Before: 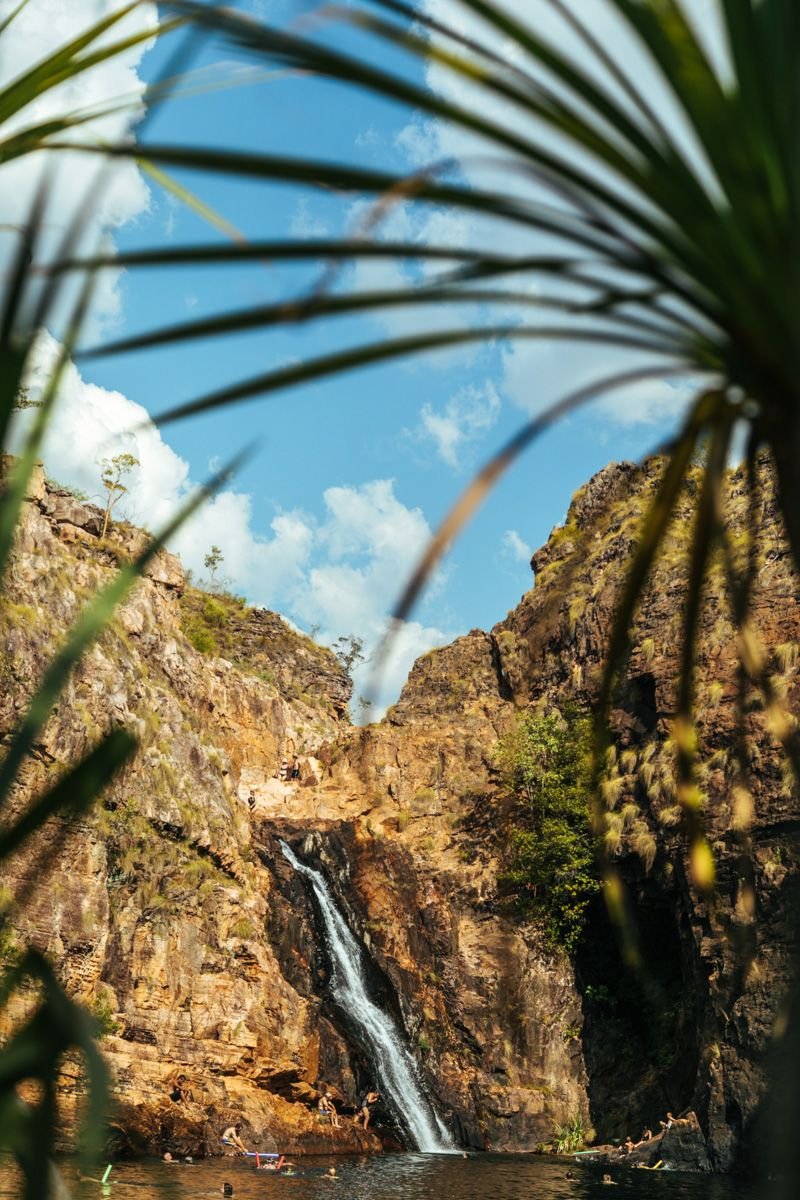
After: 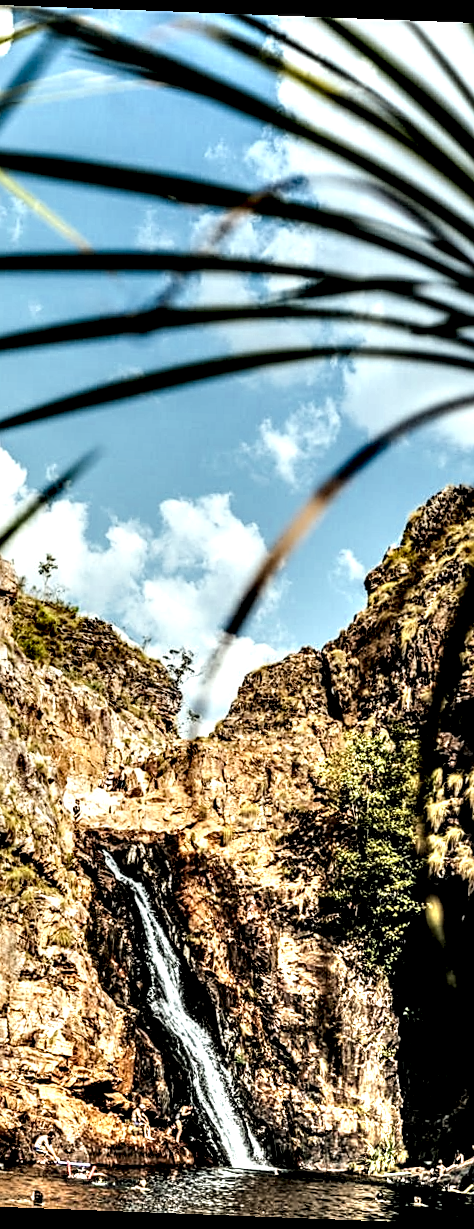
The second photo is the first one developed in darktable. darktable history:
crop and rotate: left 22.516%, right 21.234%
exposure: exposure 0.3 EV, compensate highlight preservation false
local contrast: highlights 115%, shadows 42%, detail 293%
filmic rgb: black relative exposure -9.22 EV, white relative exposure 6.77 EV, hardness 3.07, contrast 1.05
rotate and perspective: rotation 2.17°, automatic cropping off
sharpen: on, module defaults
levels: levels [0.016, 0.492, 0.969]
